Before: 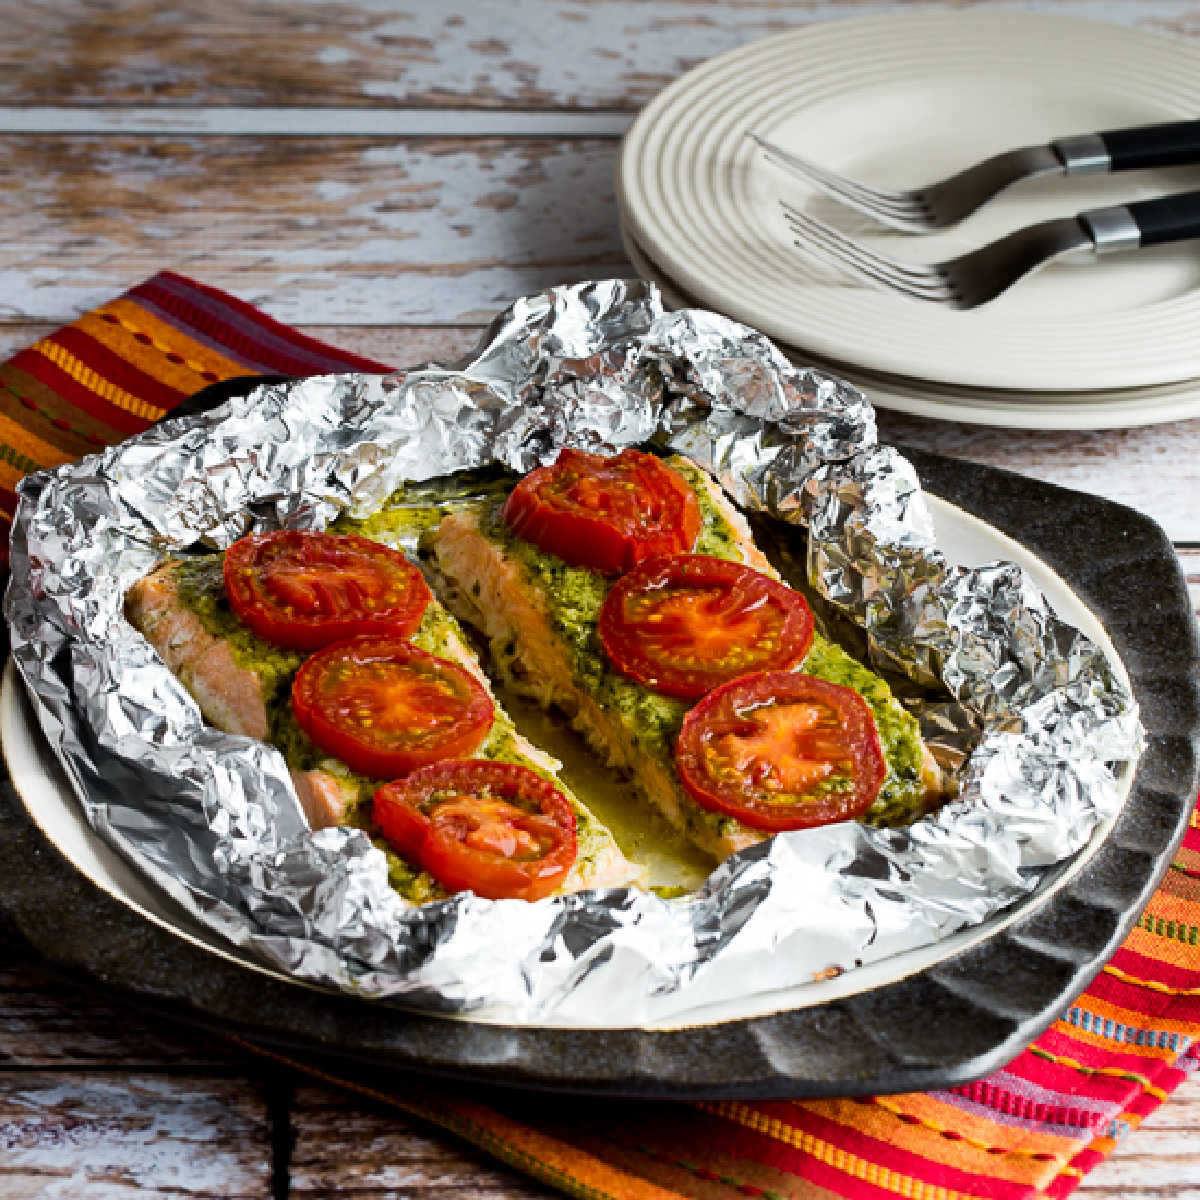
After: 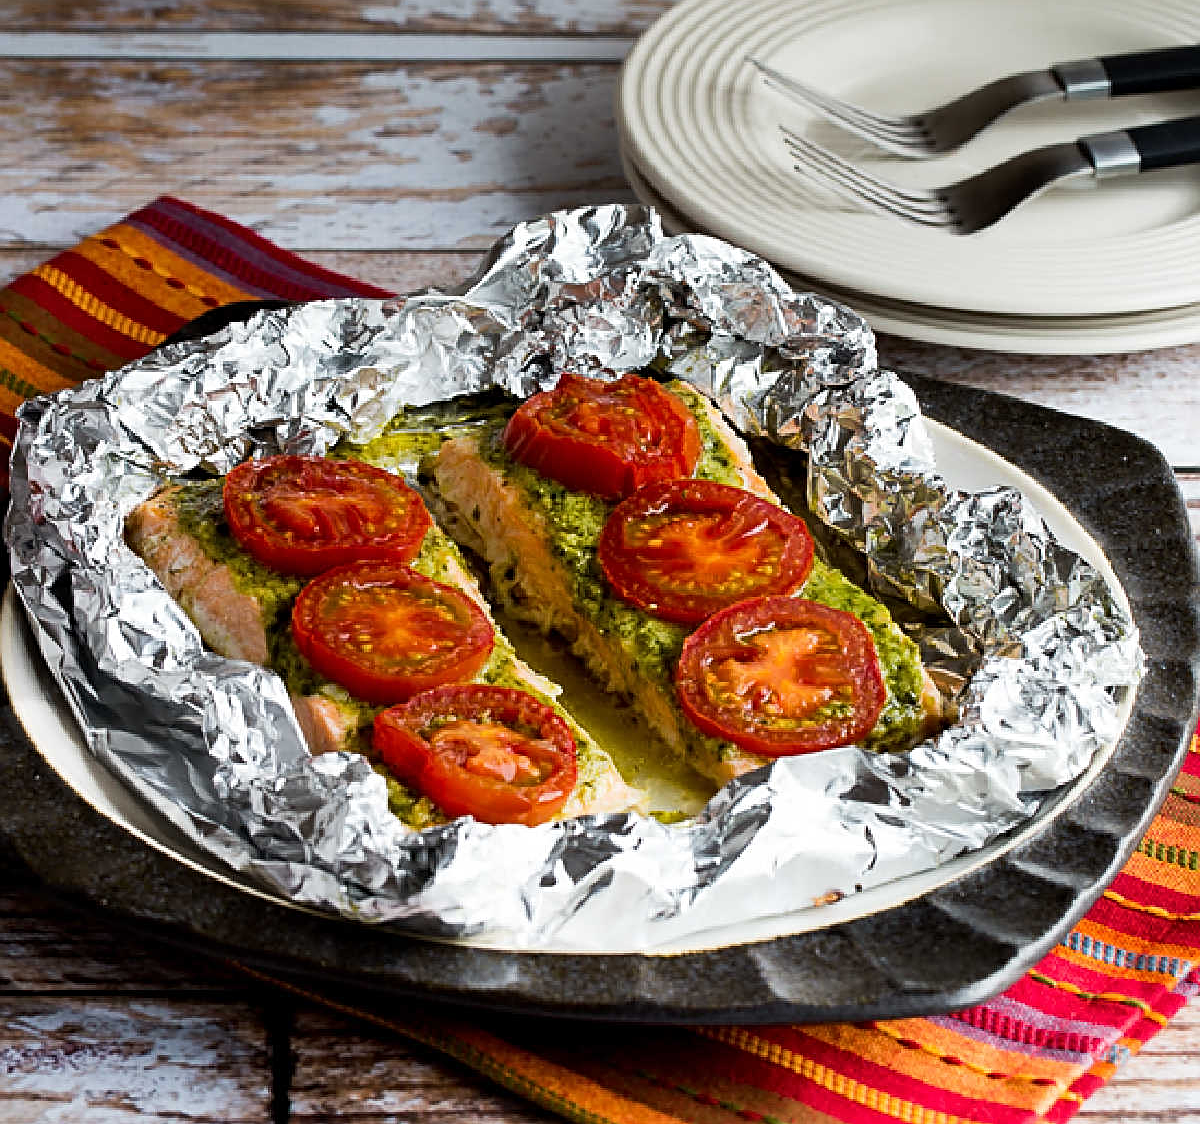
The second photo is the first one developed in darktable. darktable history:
sharpen: on, module defaults
crop and rotate: top 6.323%
exposure: compensate highlight preservation false
